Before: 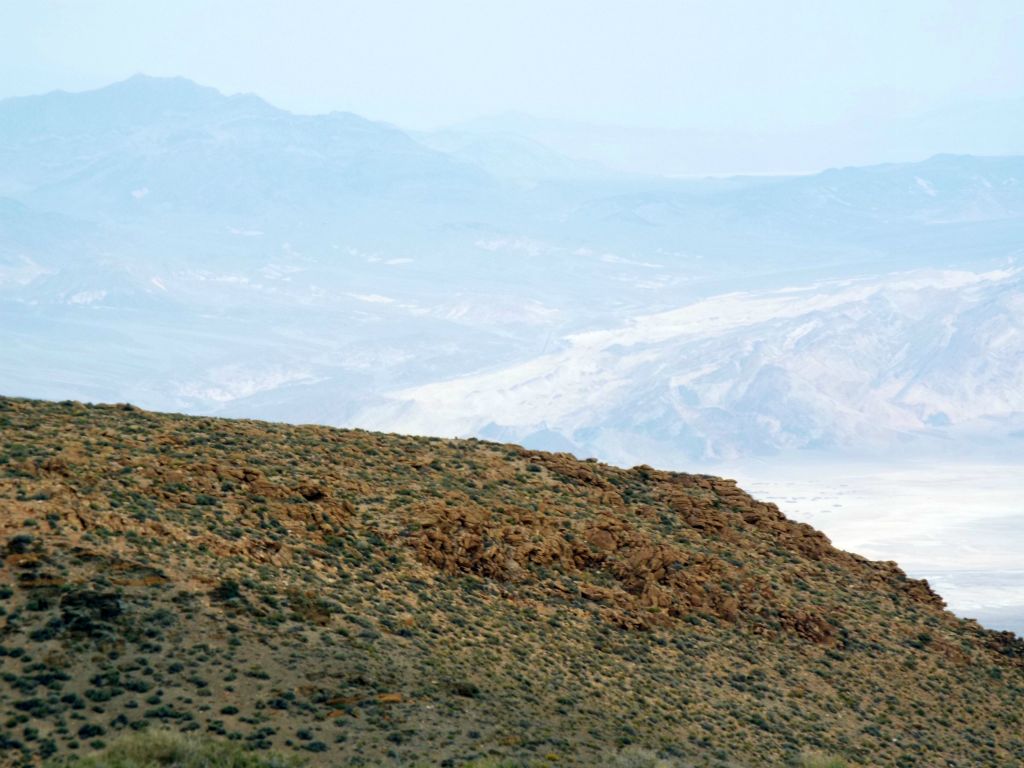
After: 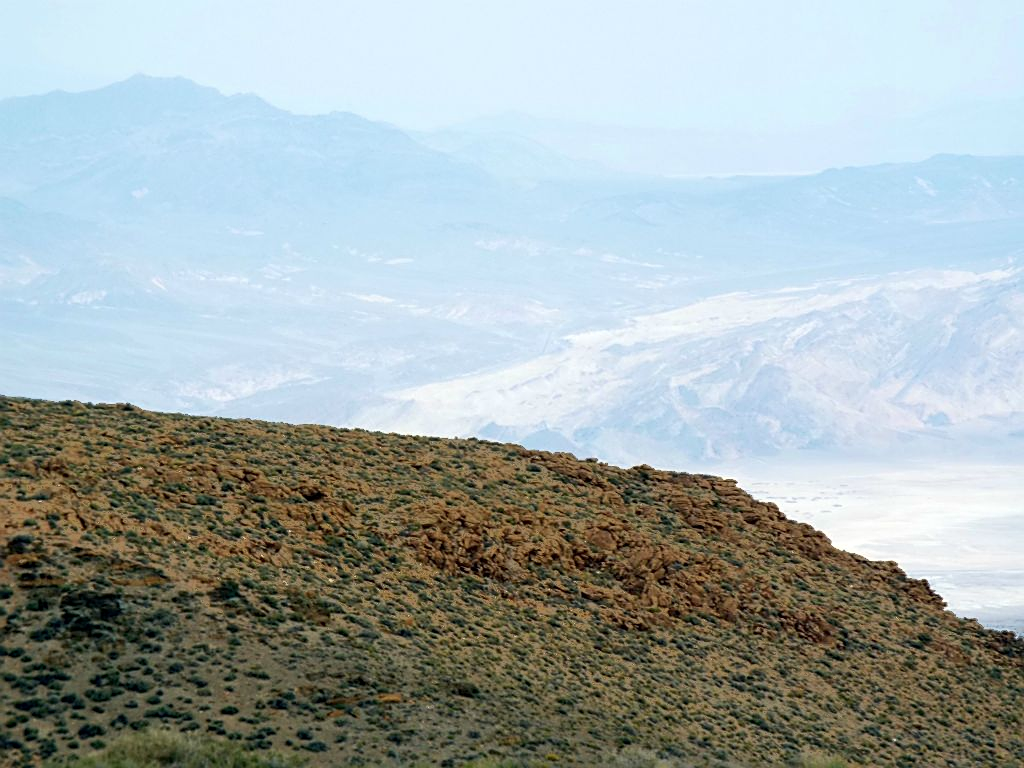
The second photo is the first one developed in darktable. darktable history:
sharpen: on, module defaults
fill light: exposure -0.73 EV, center 0.69, width 2.2
